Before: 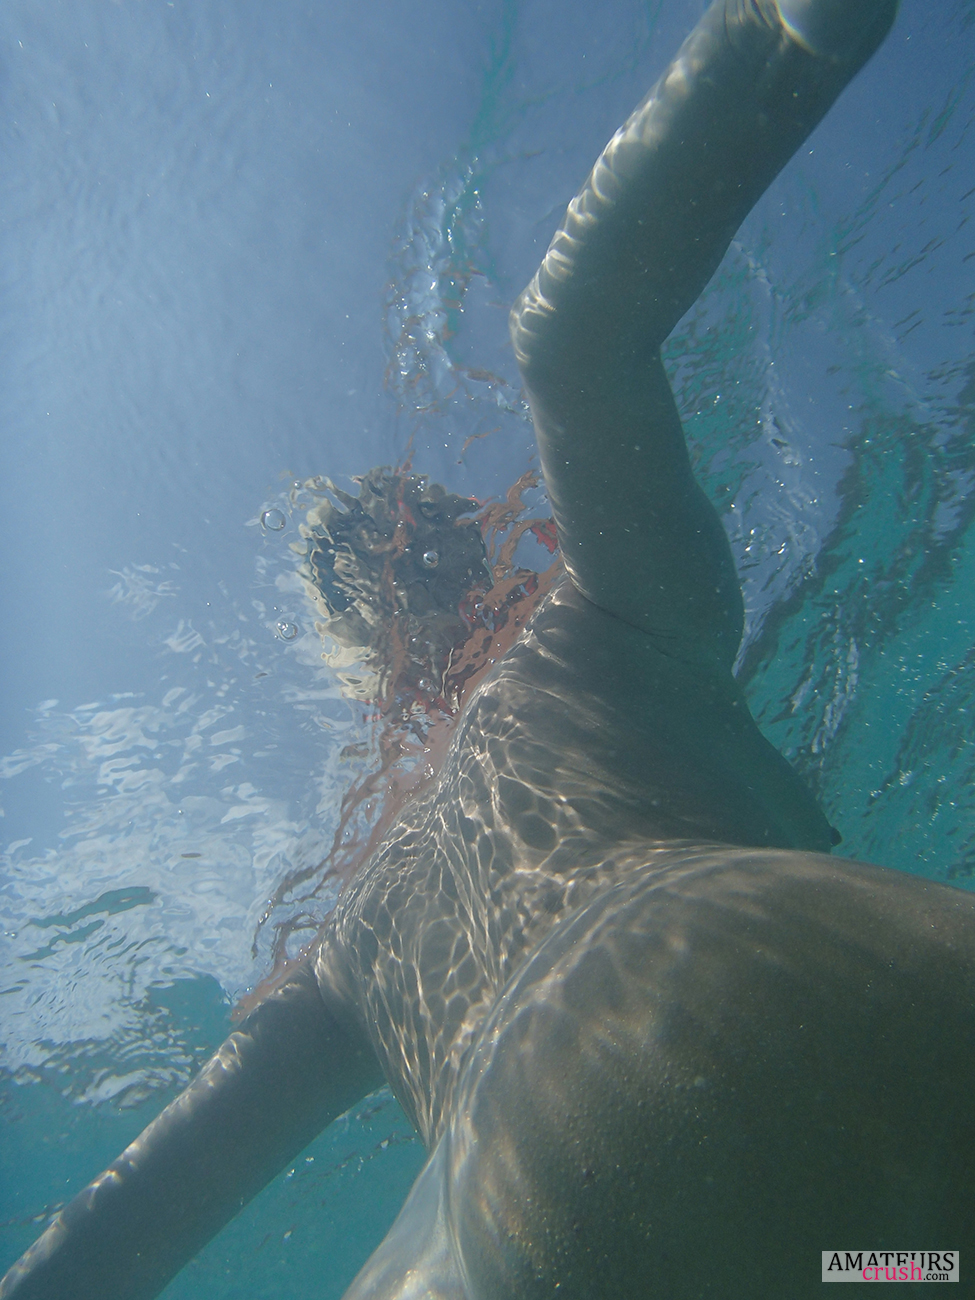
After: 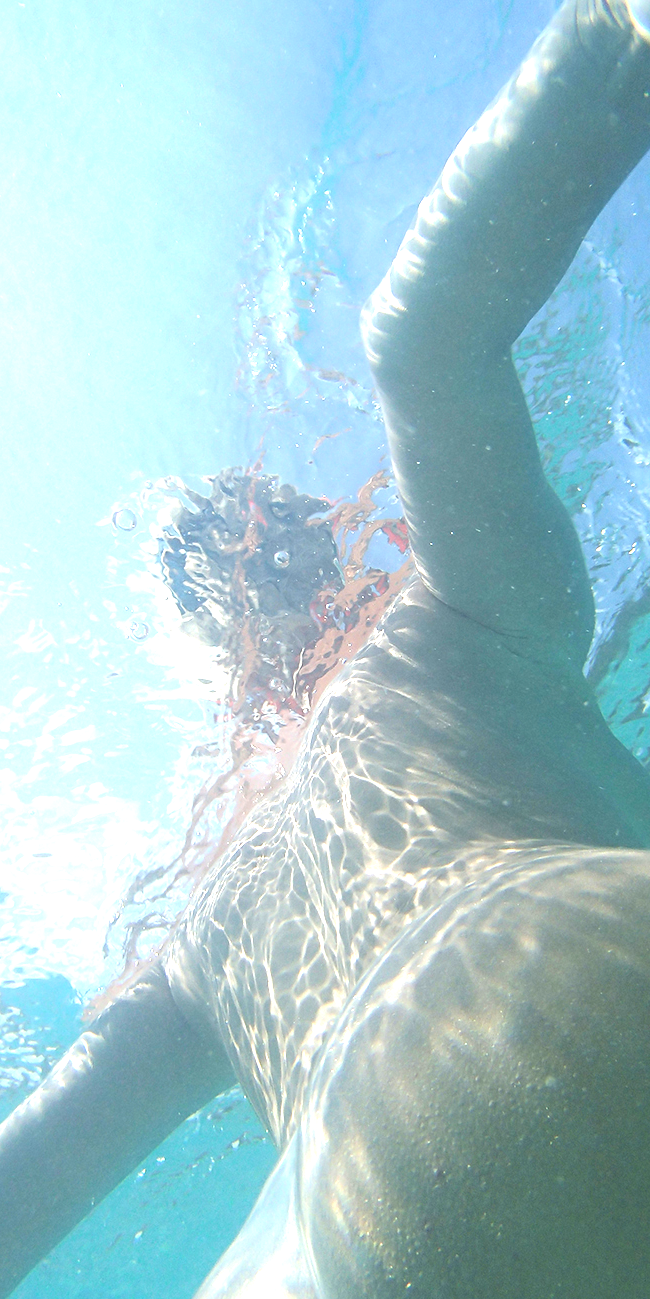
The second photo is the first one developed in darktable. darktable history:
crop and rotate: left 15.453%, right 17.821%
exposure: black level correction 0.001, exposure 1.799 EV, compensate highlight preservation false
